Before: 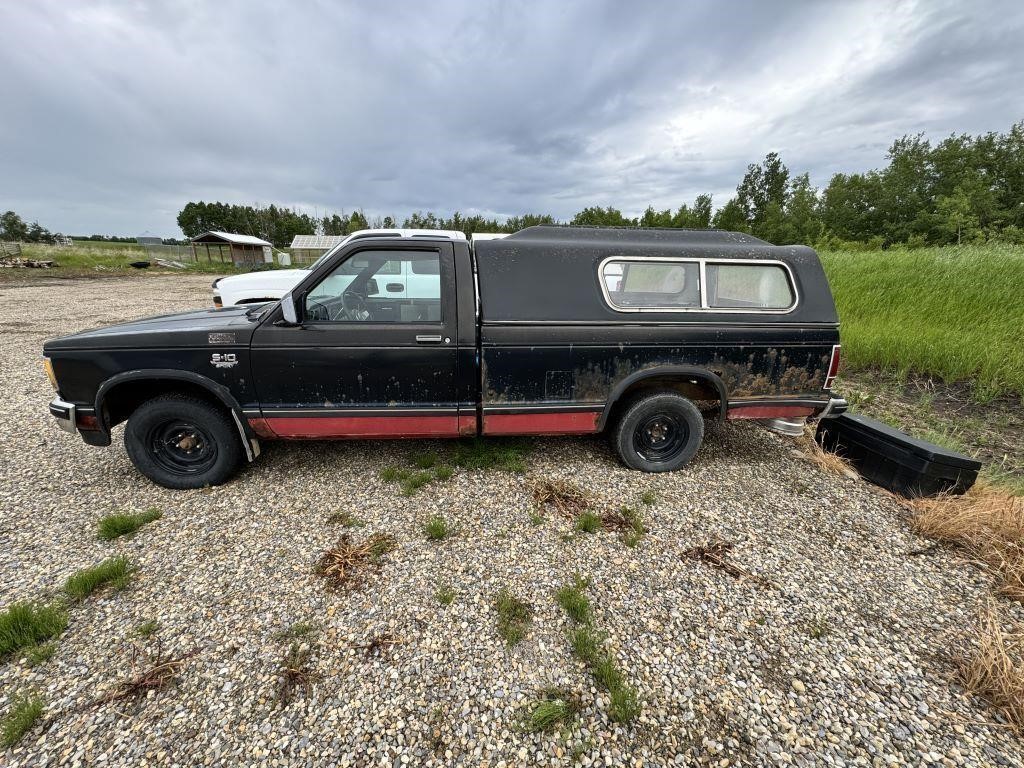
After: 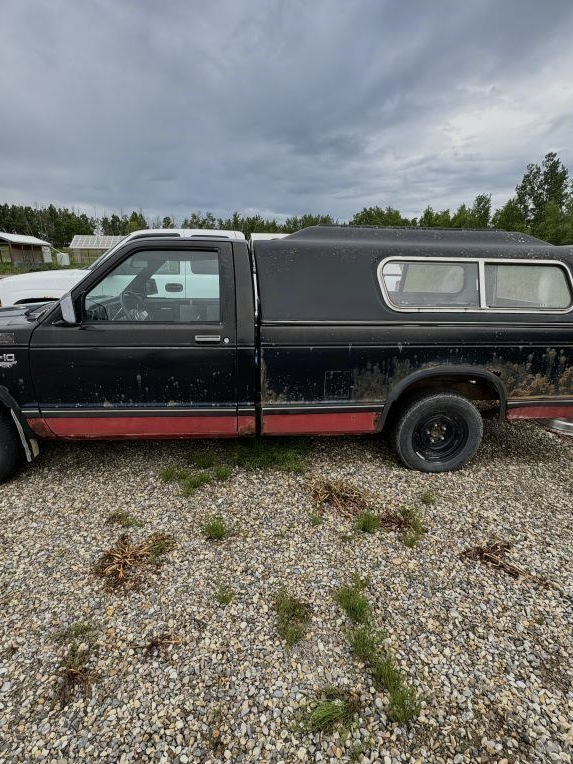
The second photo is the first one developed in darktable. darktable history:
shadows and highlights: shadows 25, highlights -48, soften with gaussian
exposure: exposure -0.462 EV, compensate highlight preservation false
crop: left 21.674%, right 22.086%
